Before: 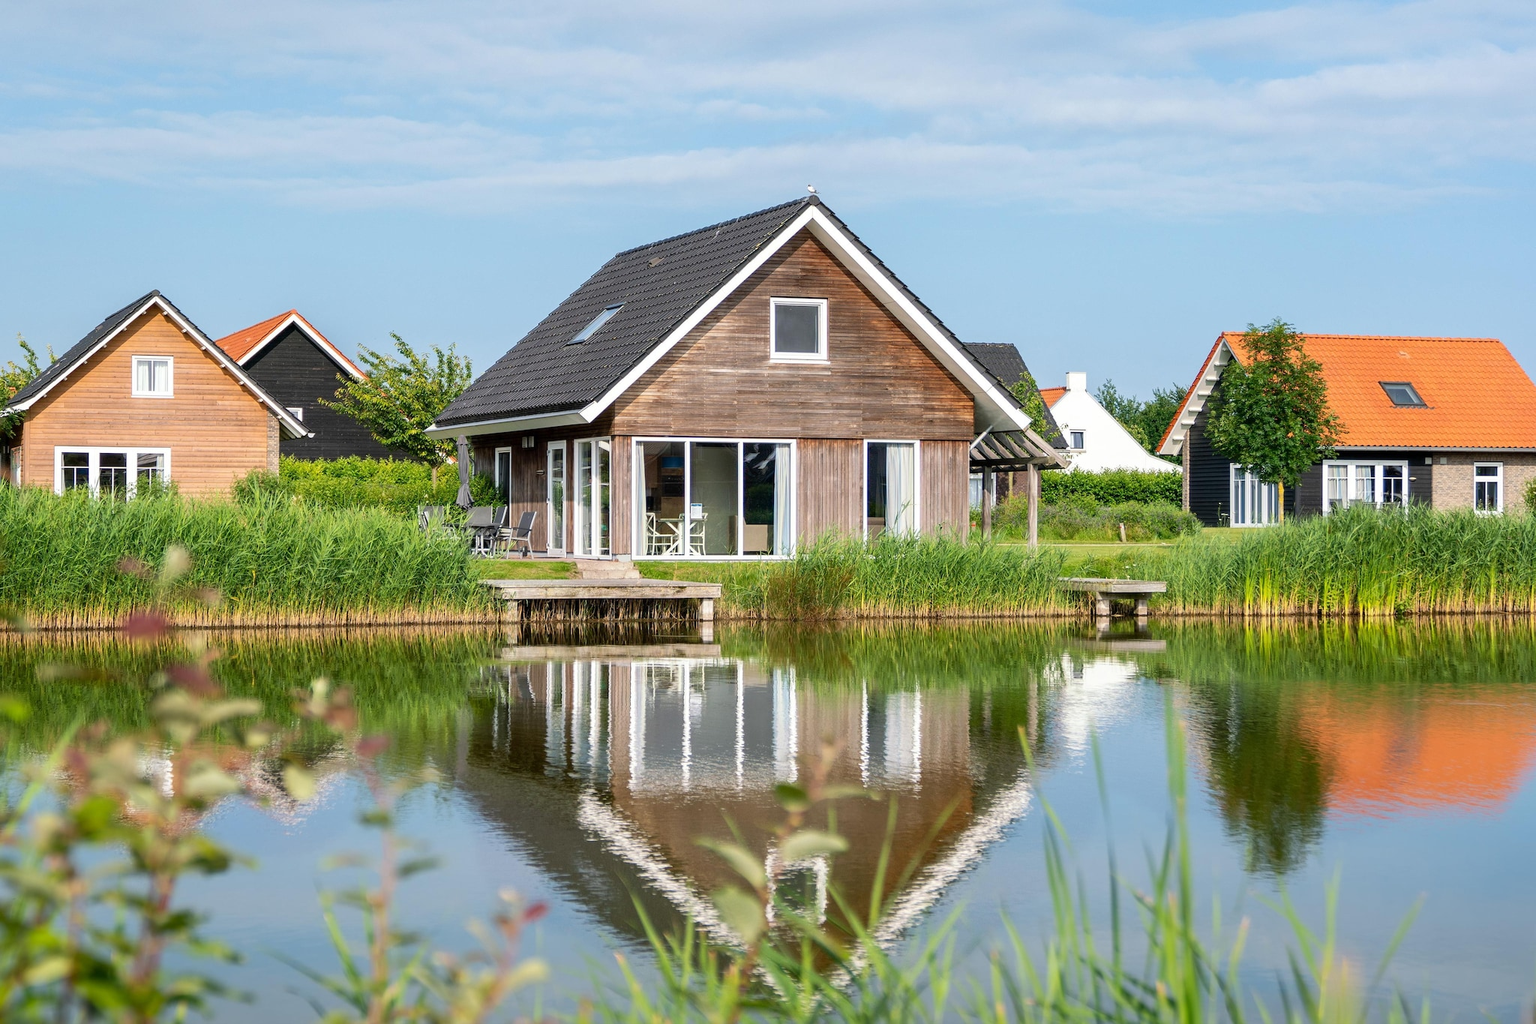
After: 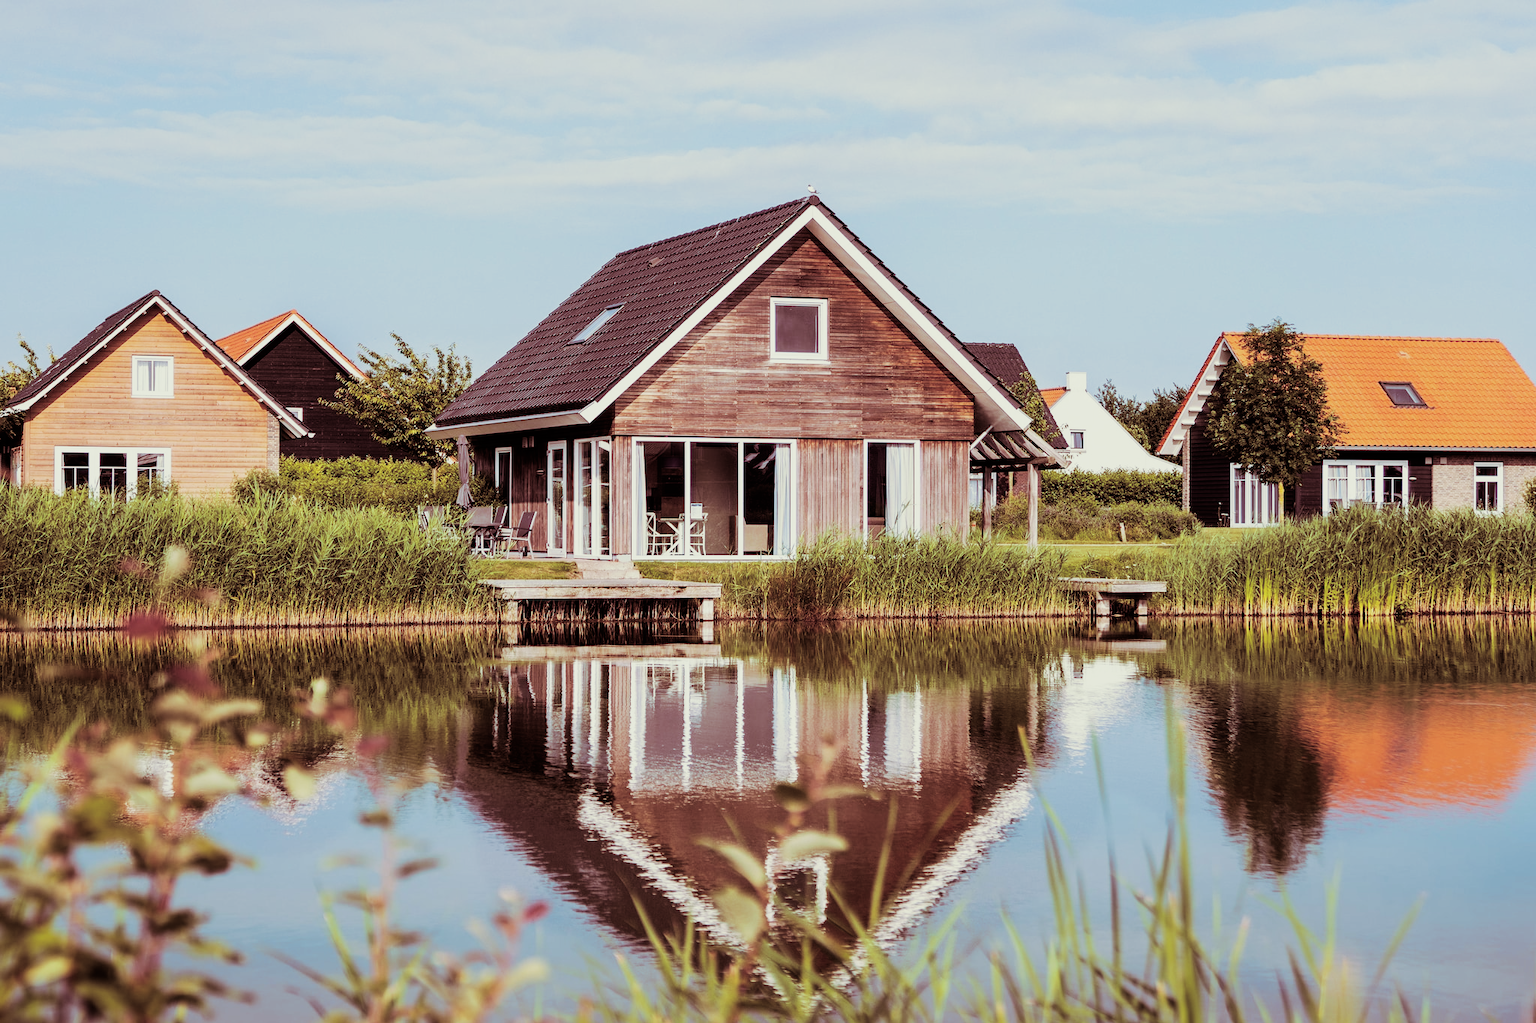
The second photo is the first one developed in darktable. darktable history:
sigmoid: contrast 1.8, skew -0.2, preserve hue 0%, red attenuation 0.1, red rotation 0.035, green attenuation 0.1, green rotation -0.017, blue attenuation 0.15, blue rotation -0.052, base primaries Rec2020
split-toning: compress 20%
